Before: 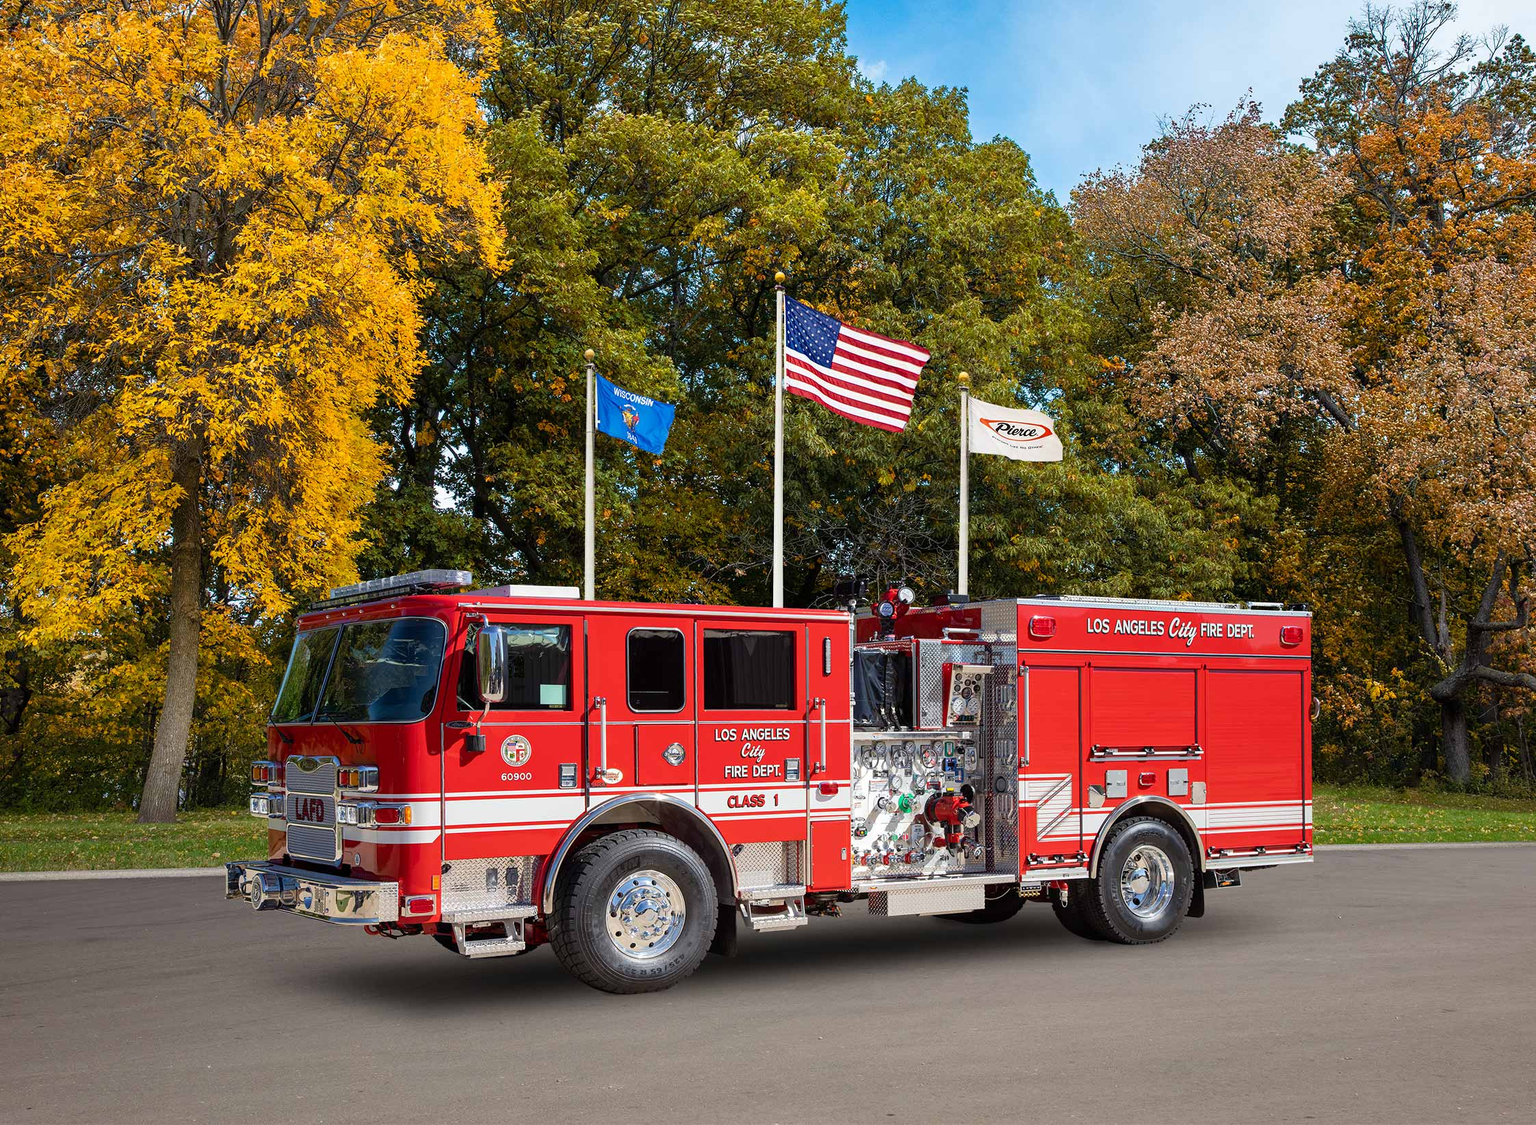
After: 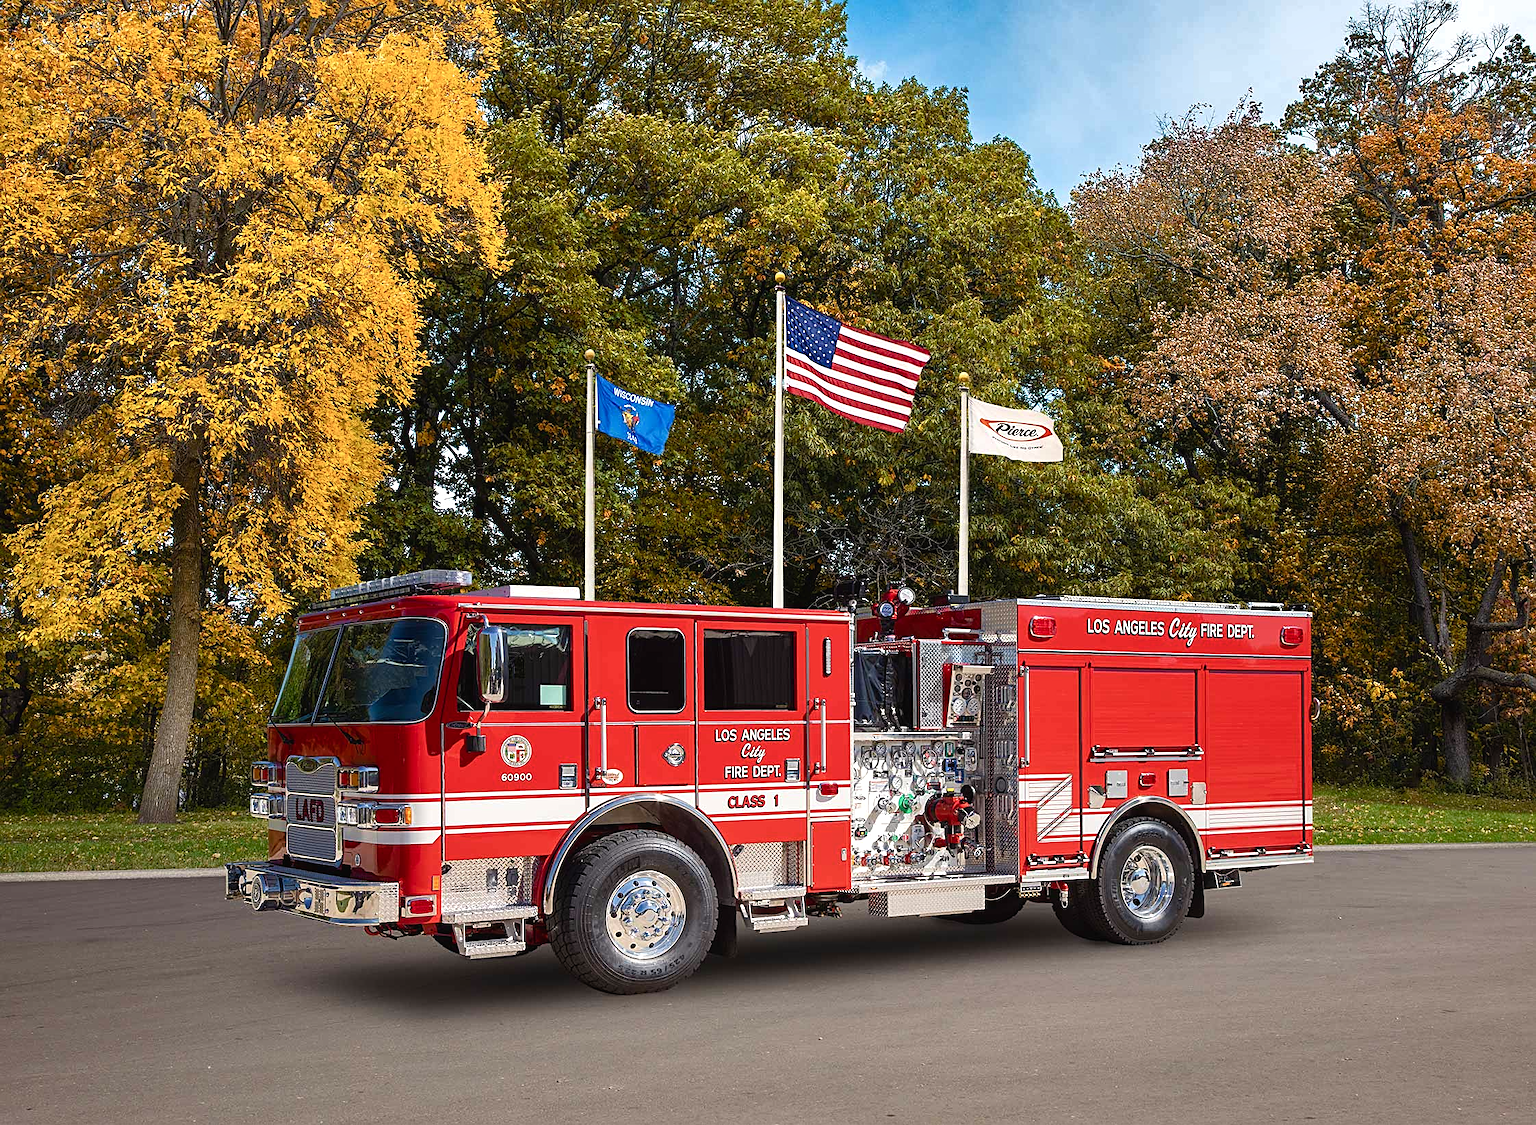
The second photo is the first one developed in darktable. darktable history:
shadows and highlights: shadows 5, soften with gaussian
color balance rgb: shadows lift › chroma 1%, shadows lift › hue 28.8°, power › hue 60°, highlights gain › chroma 1%, highlights gain › hue 60°, global offset › luminance 0.25%, perceptual saturation grading › highlights -20%, perceptual saturation grading › shadows 20%, perceptual brilliance grading › highlights 5%, perceptual brilliance grading › shadows -10%, global vibrance 19.67%
sharpen: on, module defaults
